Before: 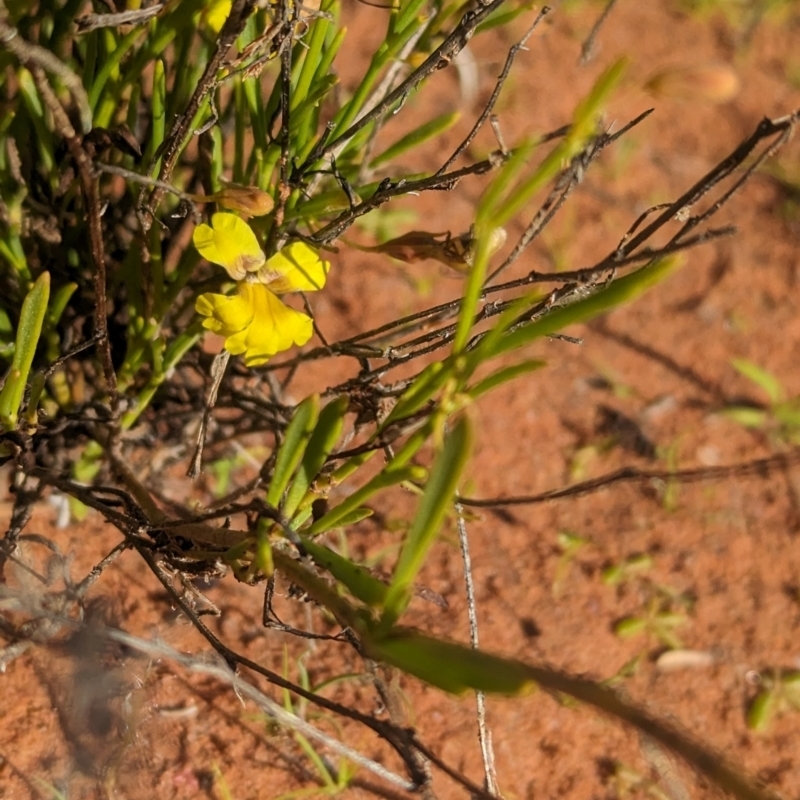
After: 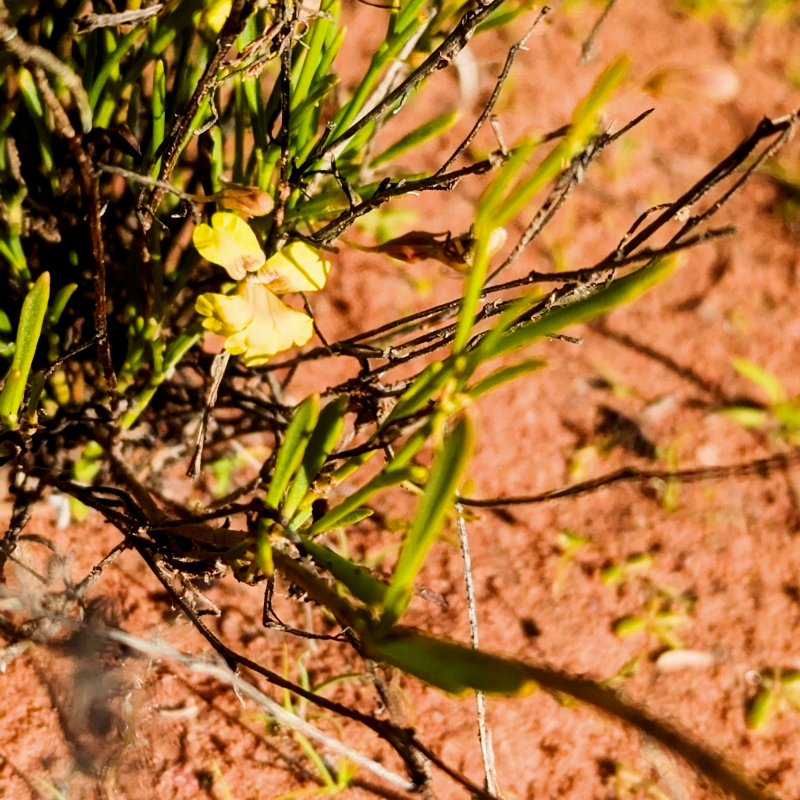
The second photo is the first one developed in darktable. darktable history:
filmic rgb: black relative exposure -5 EV, hardness 2.88, contrast 1.3, highlights saturation mix -30%
exposure: exposure 1.137 EV, compensate highlight preservation false
contrast brightness saturation: contrast 0.1, brightness -0.26, saturation 0.14
